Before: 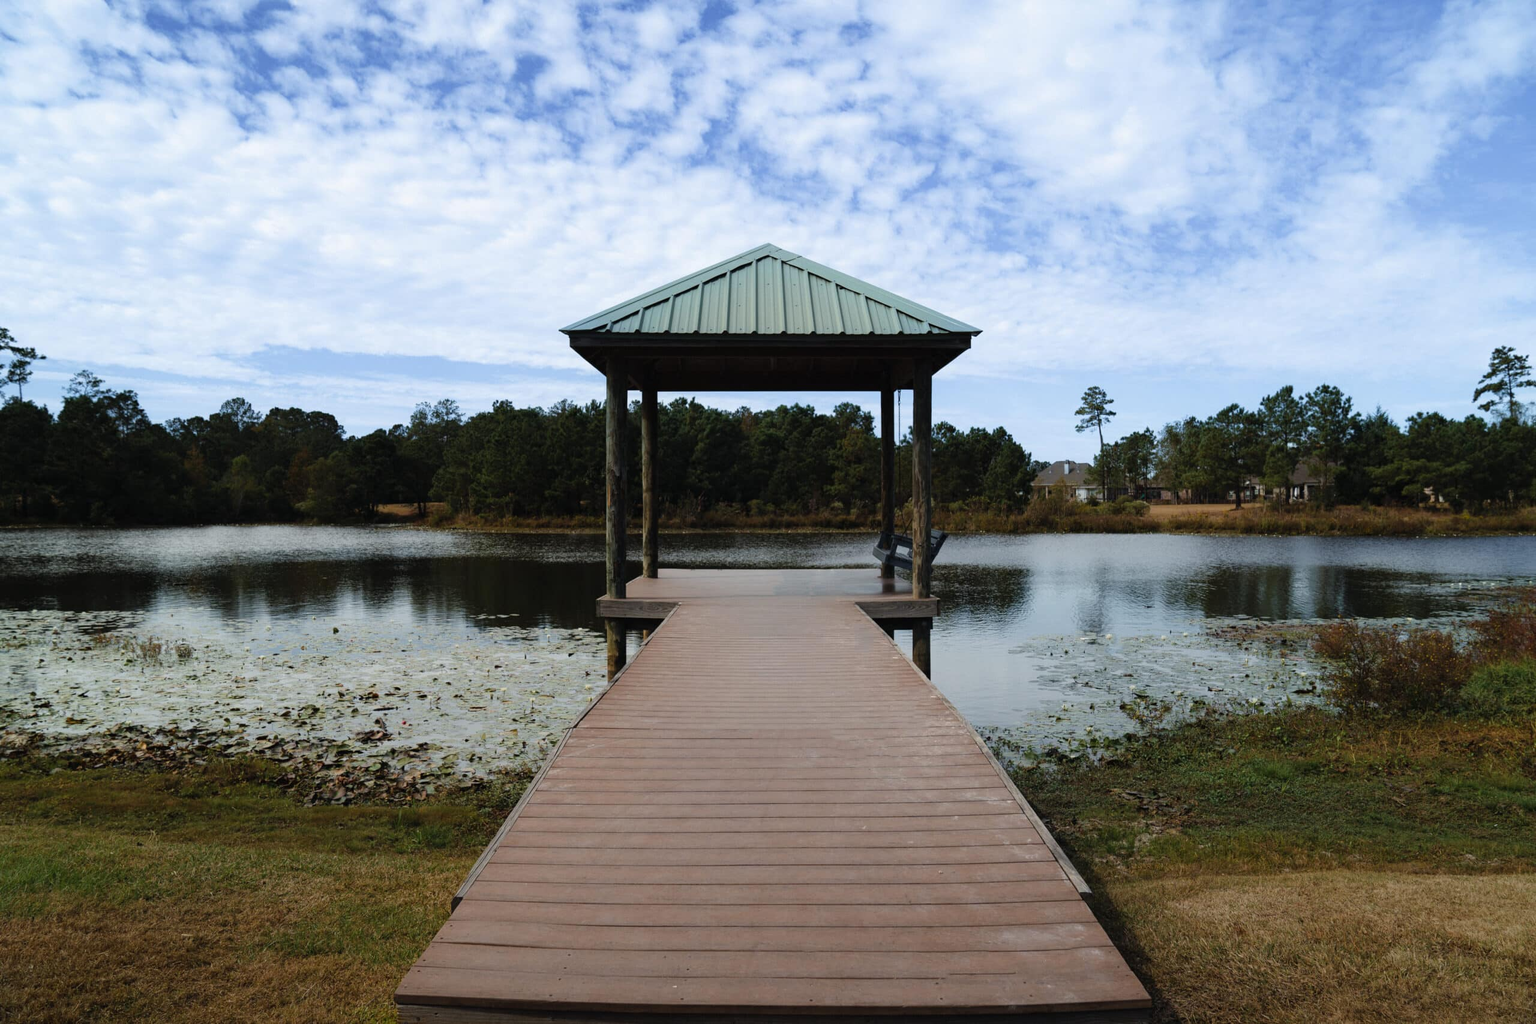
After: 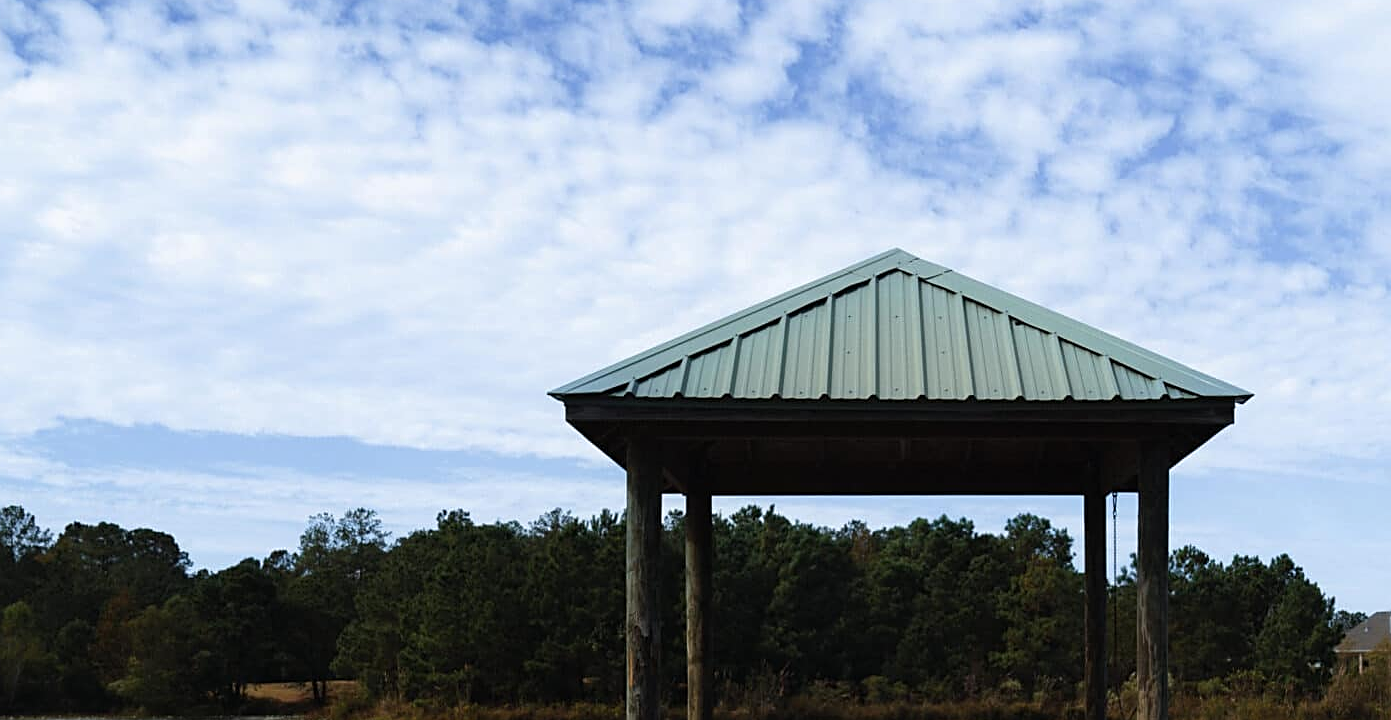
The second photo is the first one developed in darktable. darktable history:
tone equalizer: edges refinement/feathering 500, mask exposure compensation -1.57 EV, preserve details no
crop: left 15.037%, top 9.202%, right 30.611%, bottom 48.603%
sharpen: on, module defaults
